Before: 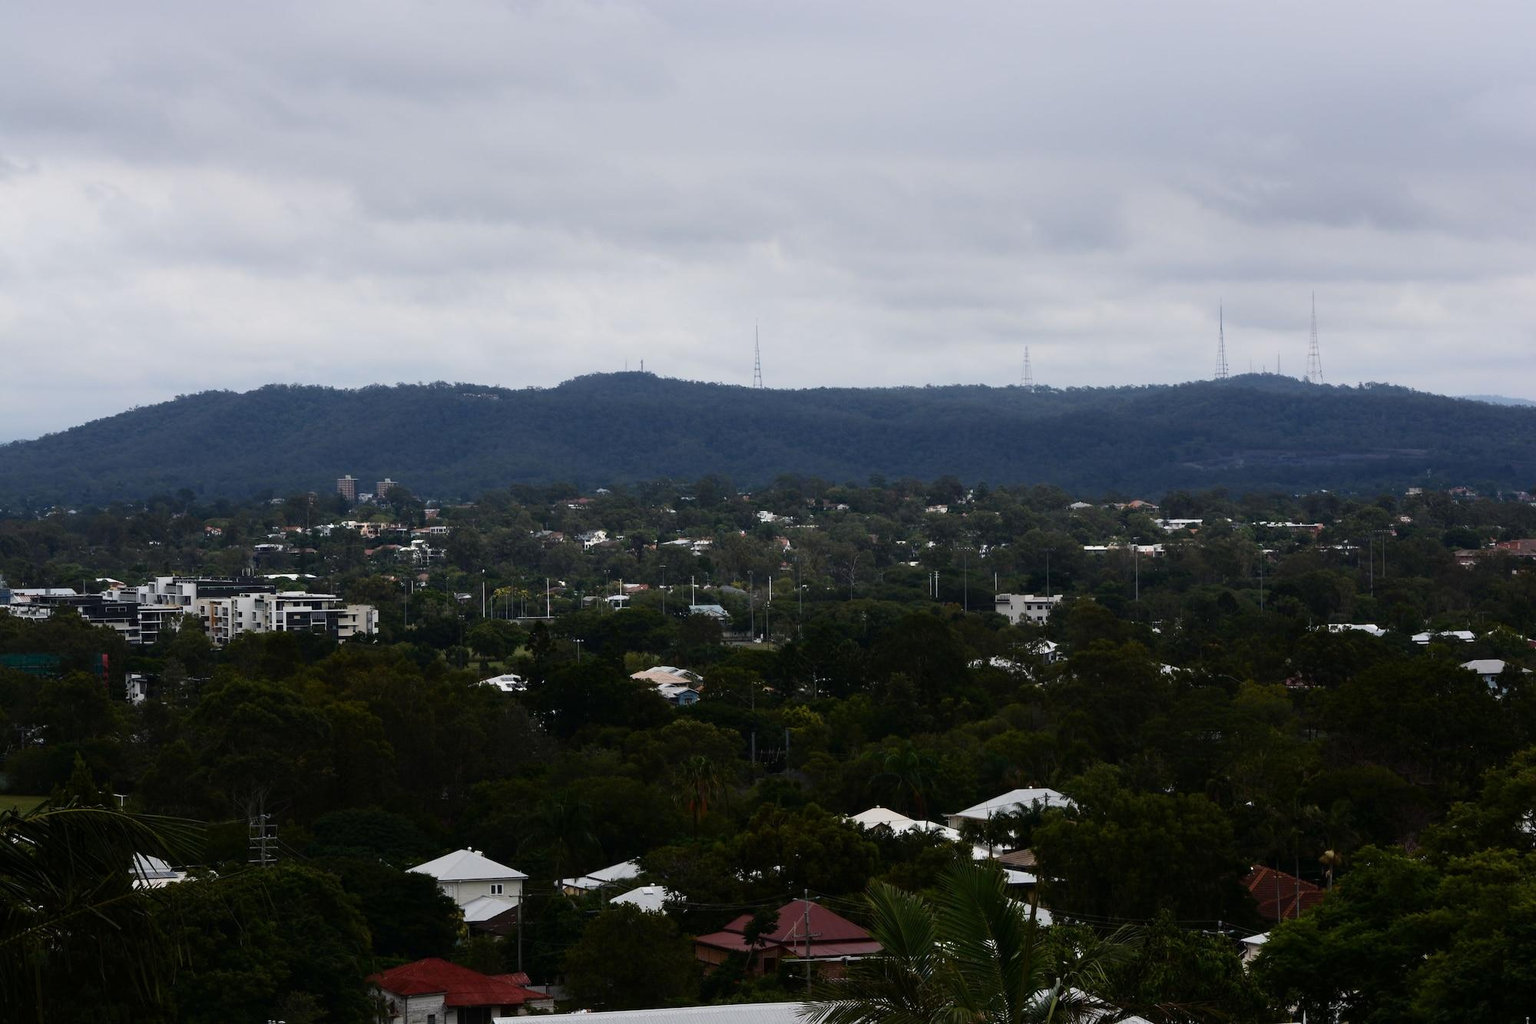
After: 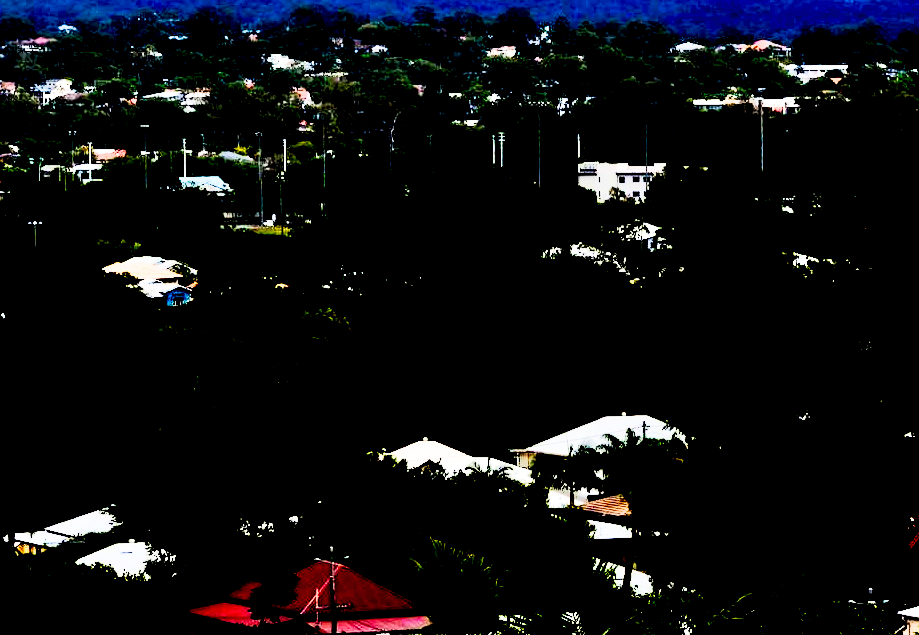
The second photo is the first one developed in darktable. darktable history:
base curve: curves: ch0 [(0, 0) (0.028, 0.03) (0.121, 0.232) (0.46, 0.748) (0.859, 0.968) (1, 1)], preserve colors none
crop: left 35.948%, top 45.861%, right 18.095%, bottom 6.158%
shadows and highlights: soften with gaussian
exposure: black level correction 0.039, exposure 0.499 EV, compensate highlight preservation false
